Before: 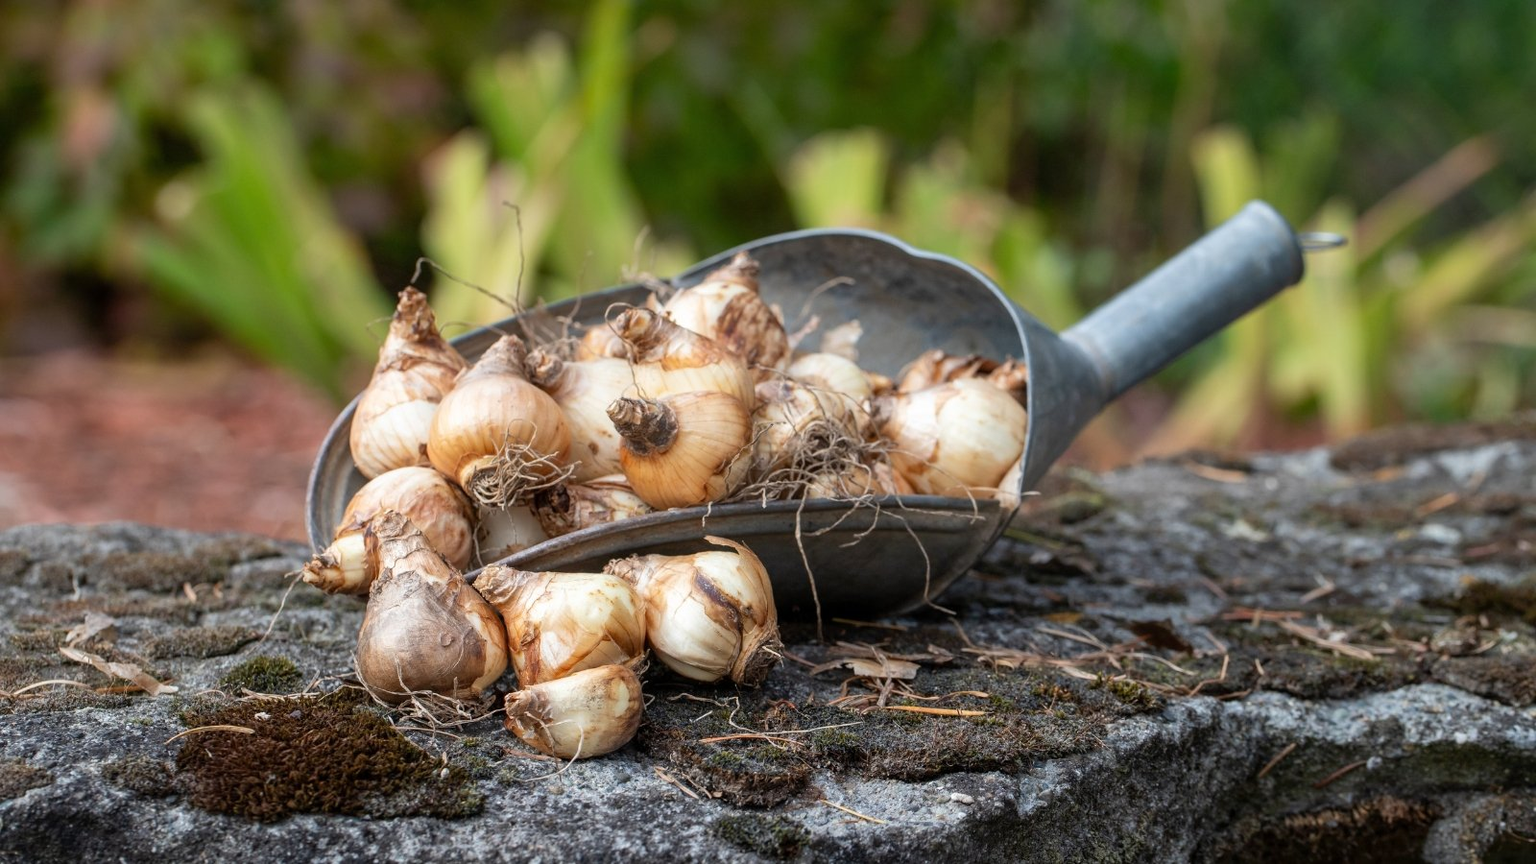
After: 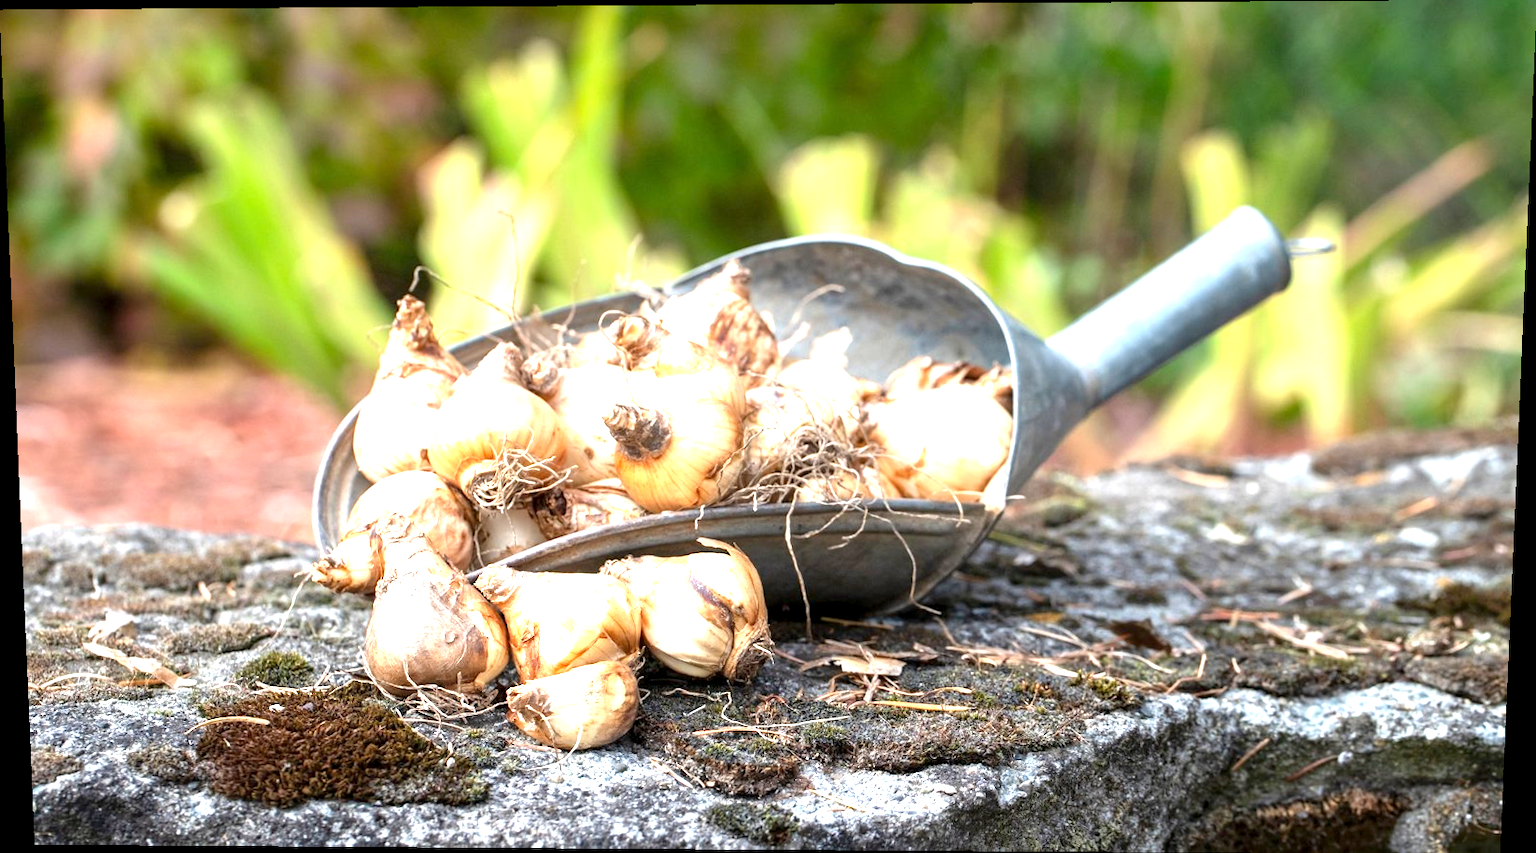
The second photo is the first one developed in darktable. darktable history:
exposure: black level correction 0.001, exposure 1.646 EV, compensate exposure bias true, compensate highlight preservation false
tone equalizer: on, module defaults
rotate and perspective: lens shift (vertical) 0.048, lens shift (horizontal) -0.024, automatic cropping off
